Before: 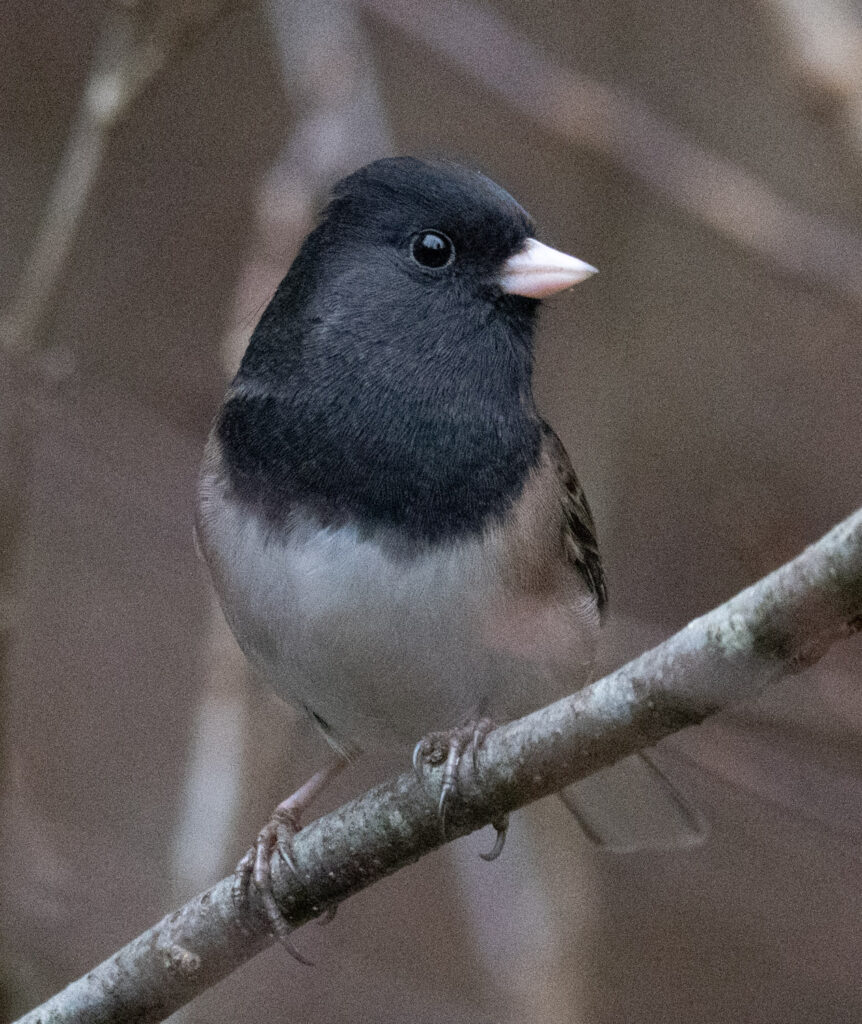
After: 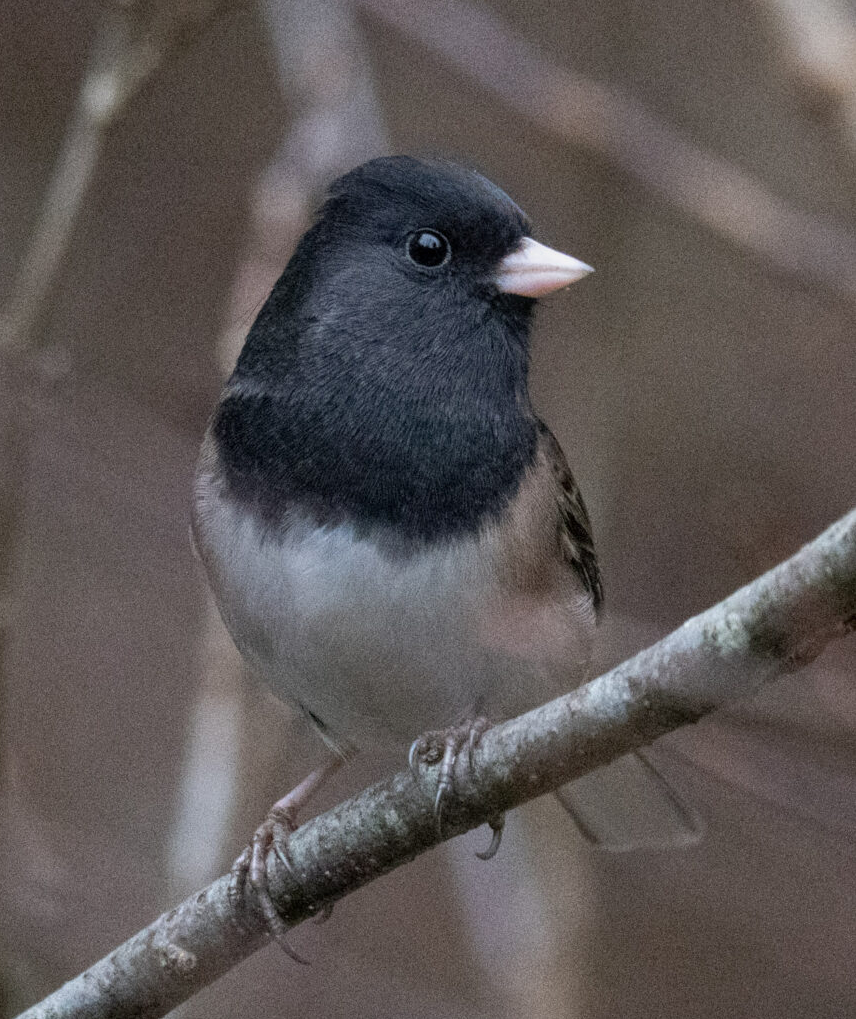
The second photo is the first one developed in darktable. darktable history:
crop and rotate: left 0.614%, top 0.179%, bottom 0.309%
local contrast: detail 110%
